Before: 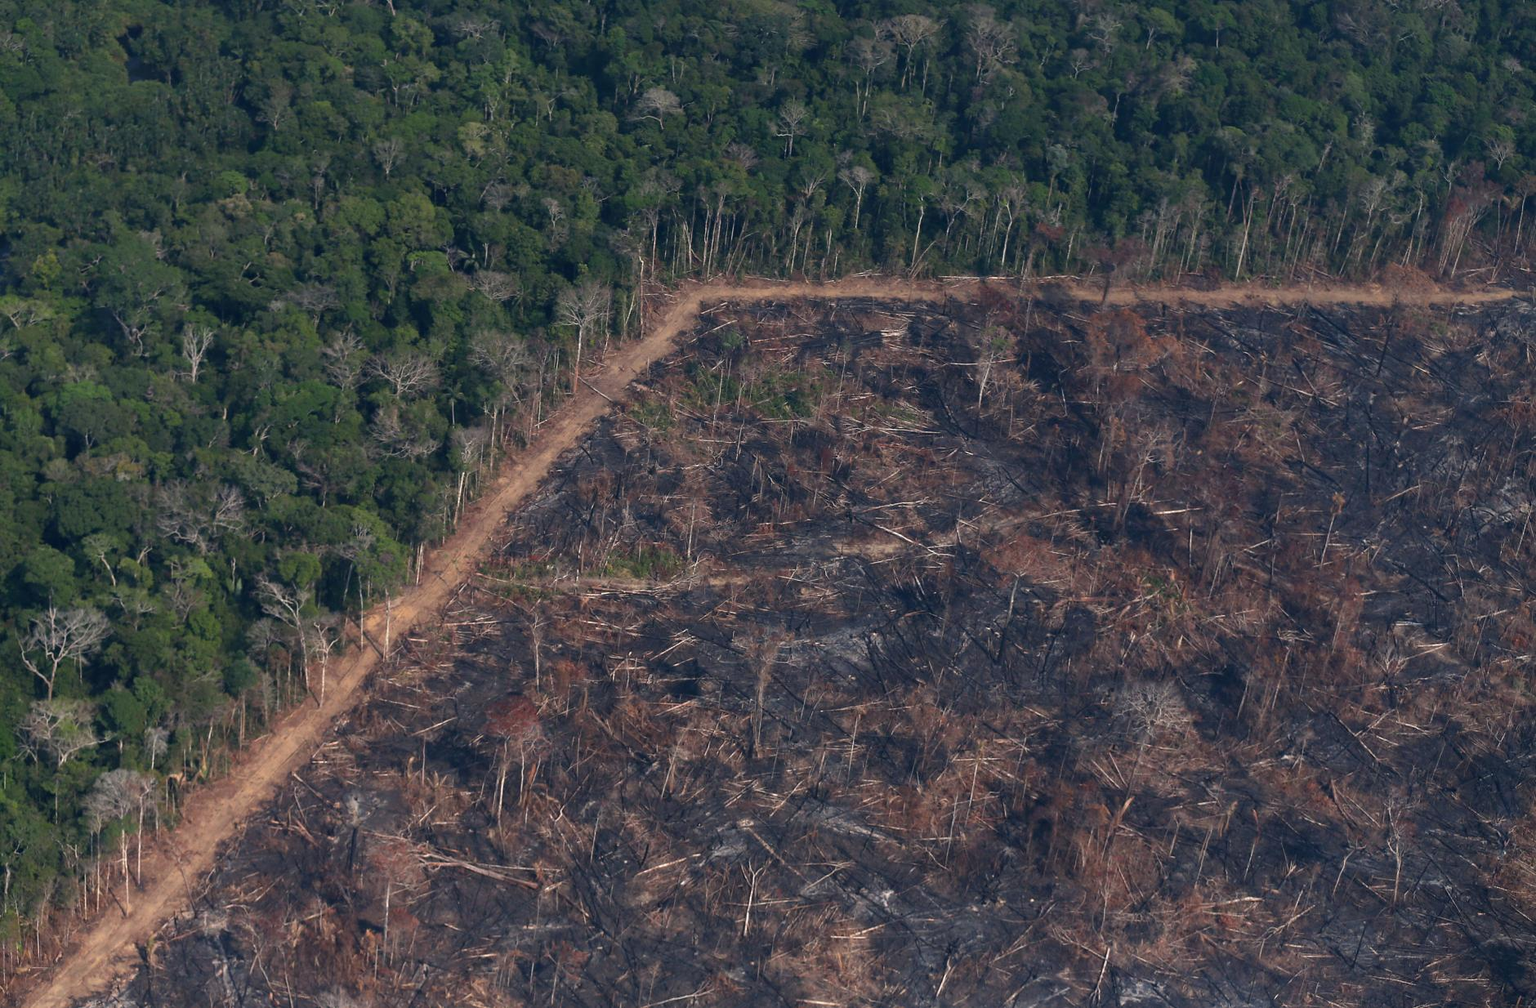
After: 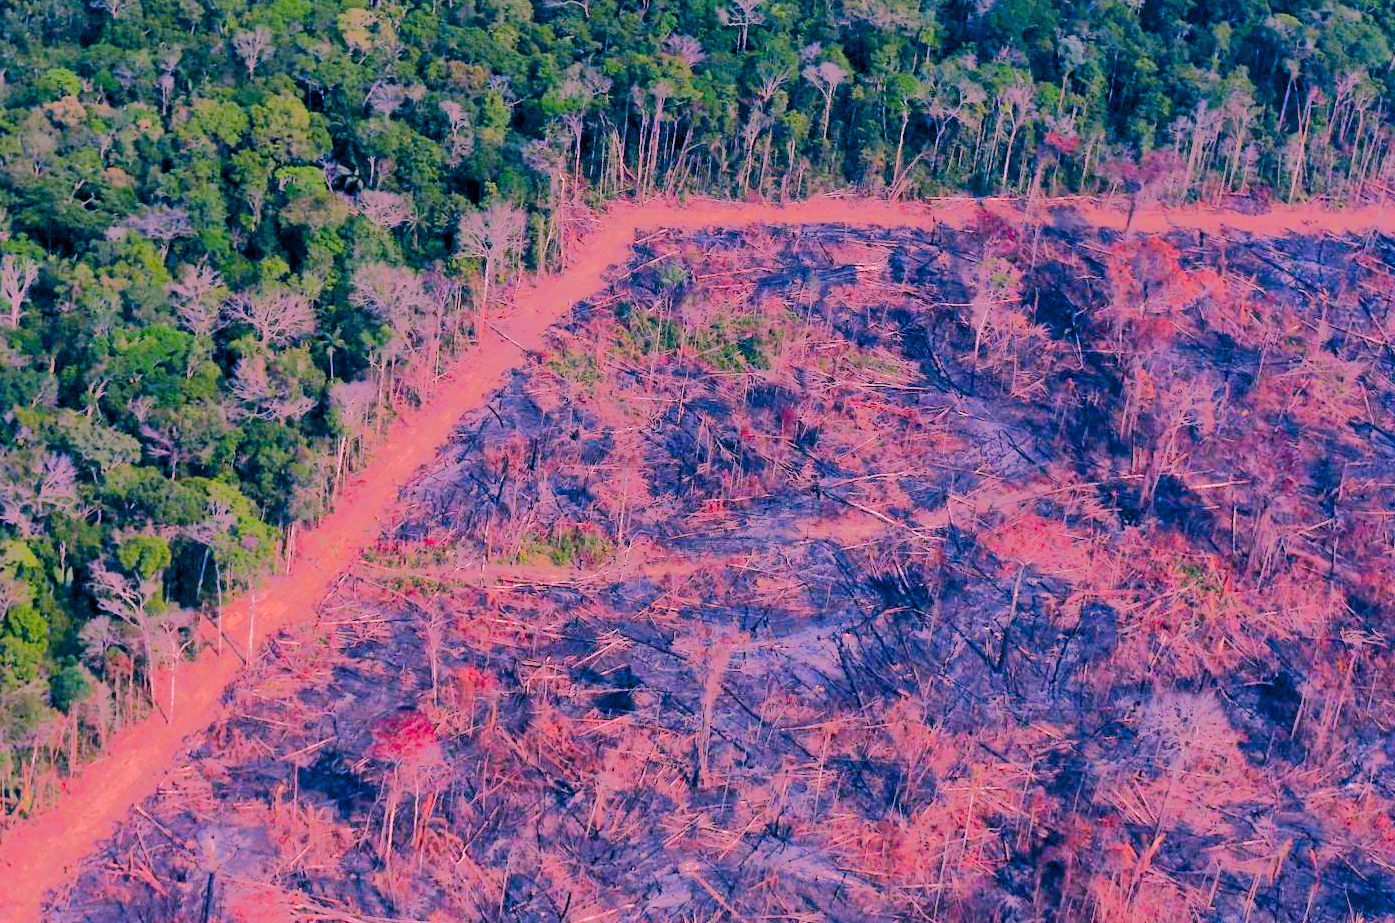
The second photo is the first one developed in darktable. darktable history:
exposure: black level correction 0, exposure 0.691 EV, compensate exposure bias true, compensate highlight preservation false
color correction: highlights a* 19.12, highlights b* -12.23, saturation 1.64
crop and rotate: left 11.891%, top 11.451%, right 13.877%, bottom 13.724%
color balance rgb: global offset › luminance -0.875%, linear chroma grading › mid-tones 7.947%, perceptual saturation grading › global saturation 45.383%, perceptual saturation grading › highlights -49.947%, perceptual saturation grading › shadows 29.638%, global vibrance 19.606%
filmic rgb: black relative exposure -6.9 EV, white relative exposure 5.68 EV, hardness 2.86
tone equalizer: -8 EV -0.513 EV, -7 EV -0.295 EV, -6 EV -0.07 EV, -5 EV 0.414 EV, -4 EV 0.963 EV, -3 EV 0.803 EV, -2 EV -0.011 EV, -1 EV 0.135 EV, +0 EV -0.008 EV, edges refinement/feathering 500, mask exposure compensation -1.57 EV, preserve details no
